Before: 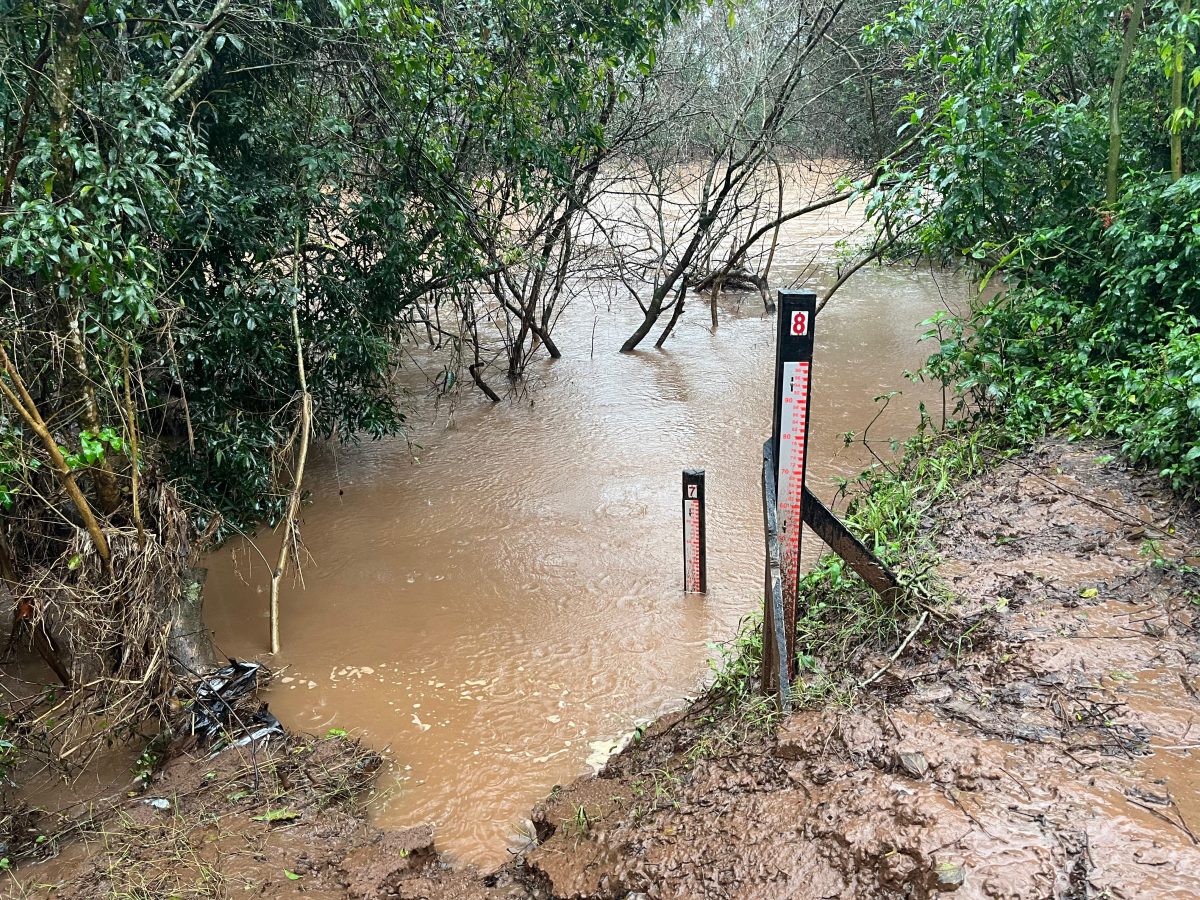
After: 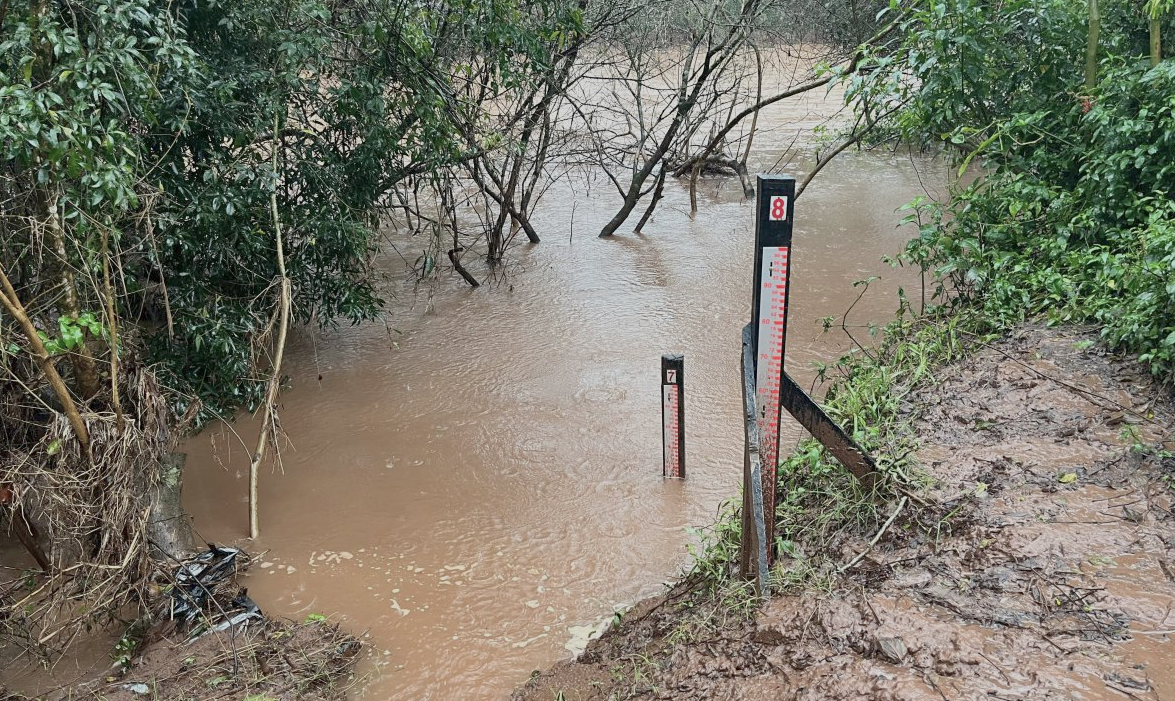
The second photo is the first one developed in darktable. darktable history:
crop and rotate: left 1.814%, top 12.818%, right 0.25%, bottom 9.225%
color balance rgb: perceptual saturation grading › global saturation -27.94%, hue shift -2.27°, contrast -21.26%
